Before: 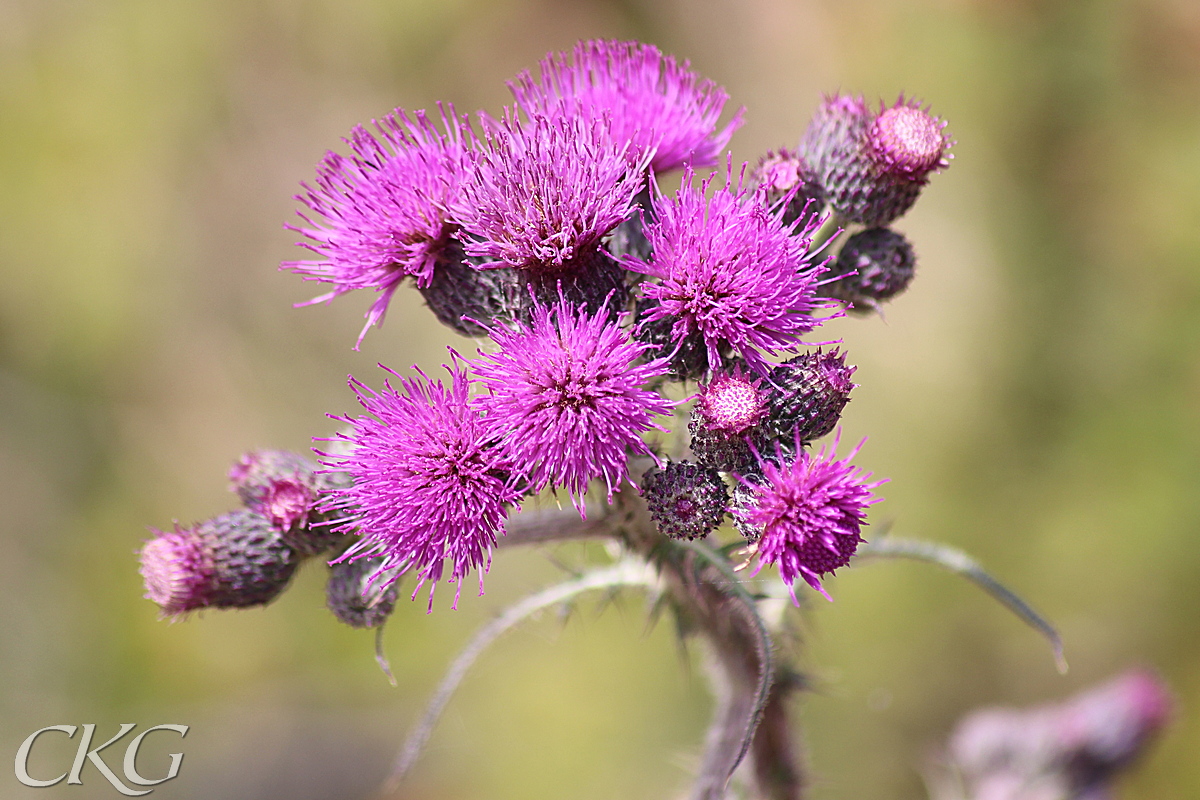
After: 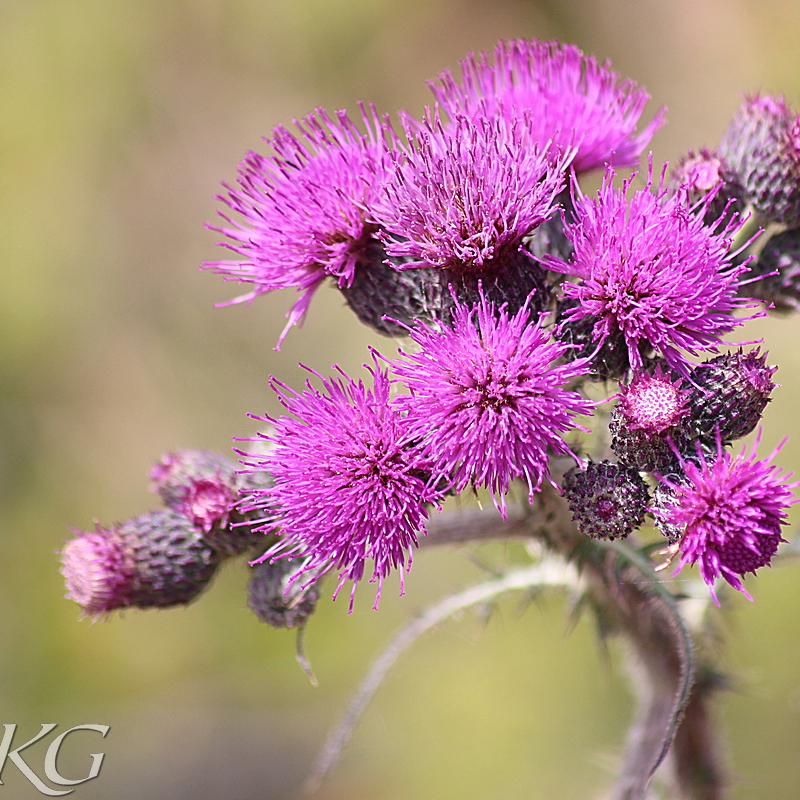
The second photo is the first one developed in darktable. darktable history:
crop and rotate: left 6.617%, right 26.717%
tone equalizer: on, module defaults
